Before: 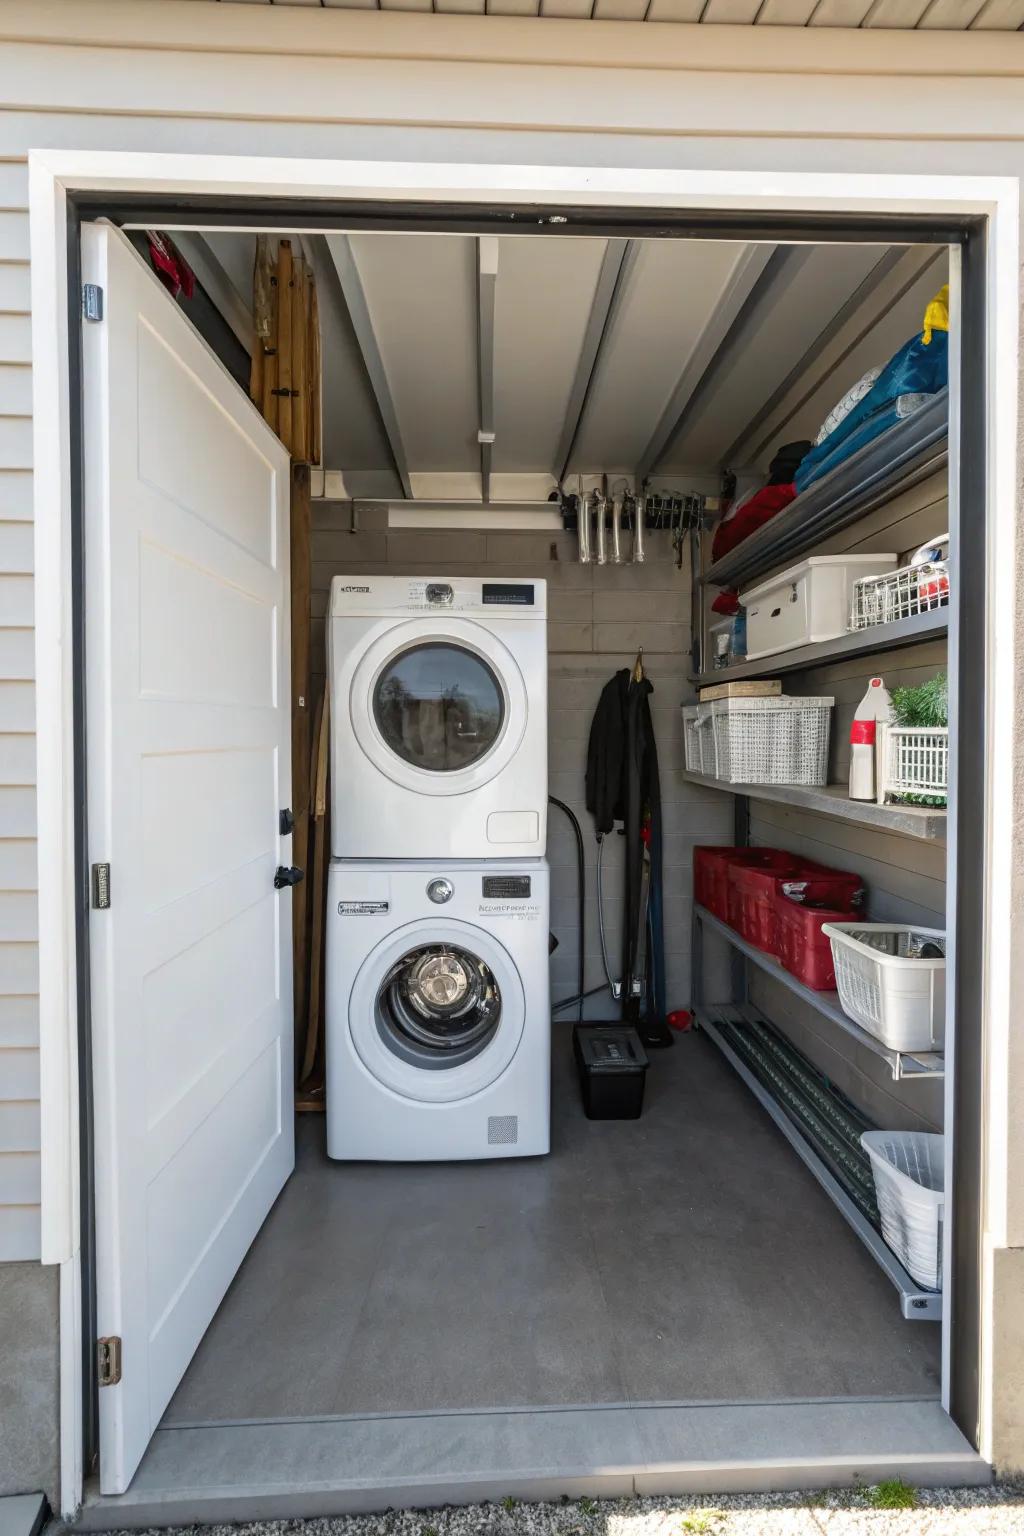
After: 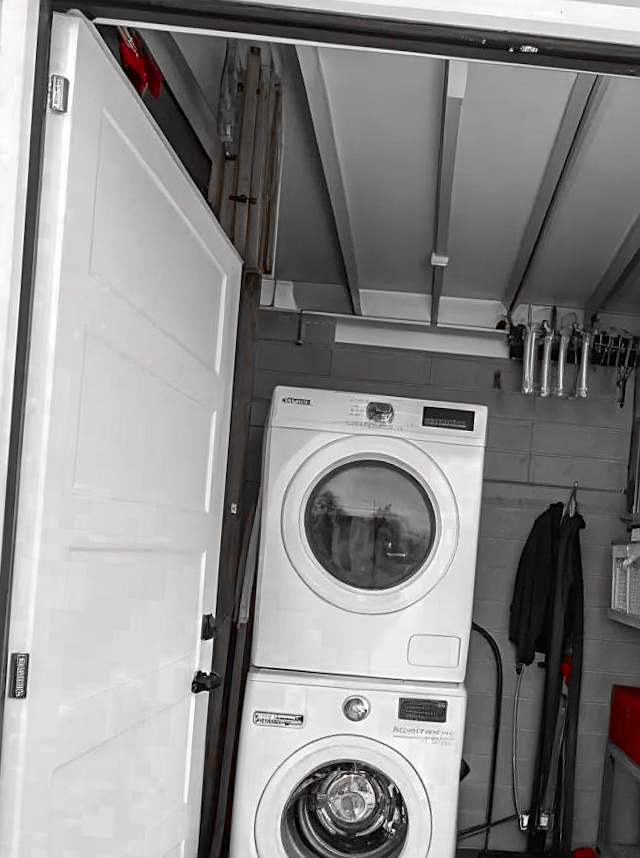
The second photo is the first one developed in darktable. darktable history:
color zones: curves: ch0 [(0, 0.352) (0.143, 0.407) (0.286, 0.386) (0.429, 0.431) (0.571, 0.829) (0.714, 0.853) (0.857, 0.833) (1, 0.352)]; ch1 [(0, 0.604) (0.072, 0.726) (0.096, 0.608) (0.205, 0.007) (0.571, -0.006) (0.839, -0.013) (0.857, -0.012) (1, 0.604)]
tone equalizer: edges refinement/feathering 500, mask exposure compensation -1.57 EV, preserve details no
sharpen: on, module defaults
crop and rotate: angle -4.72°, left 2.182%, top 6.882%, right 27.749%, bottom 30.542%
